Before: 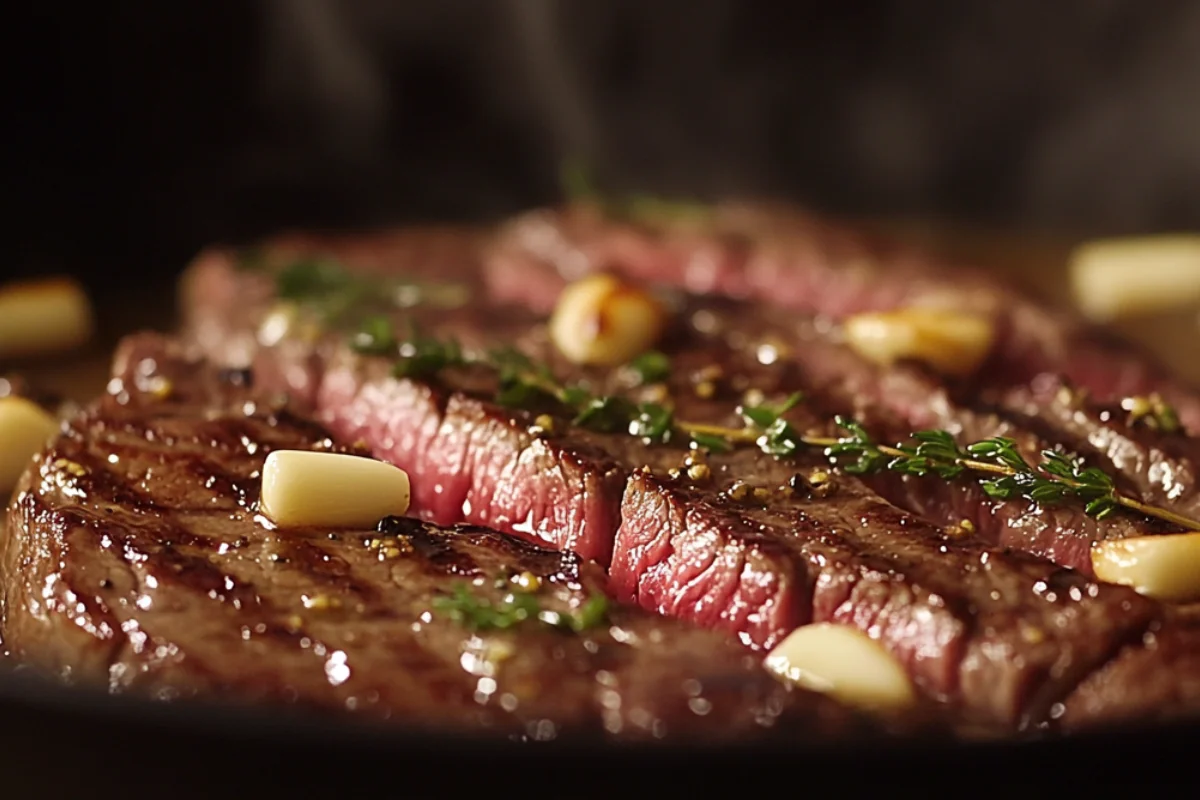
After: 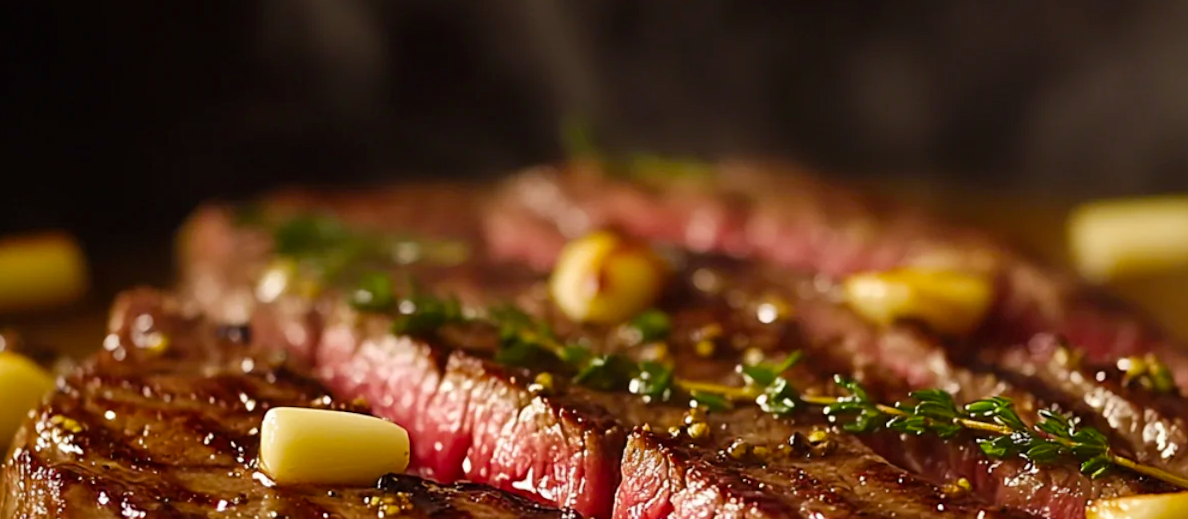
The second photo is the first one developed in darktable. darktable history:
color balance rgb: perceptual saturation grading › global saturation 30%, global vibrance 10%
rotate and perspective: rotation 0.174°, lens shift (vertical) 0.013, lens shift (horizontal) 0.019, shear 0.001, automatic cropping original format, crop left 0.007, crop right 0.991, crop top 0.016, crop bottom 0.997
crop and rotate: top 4.848%, bottom 29.503%
